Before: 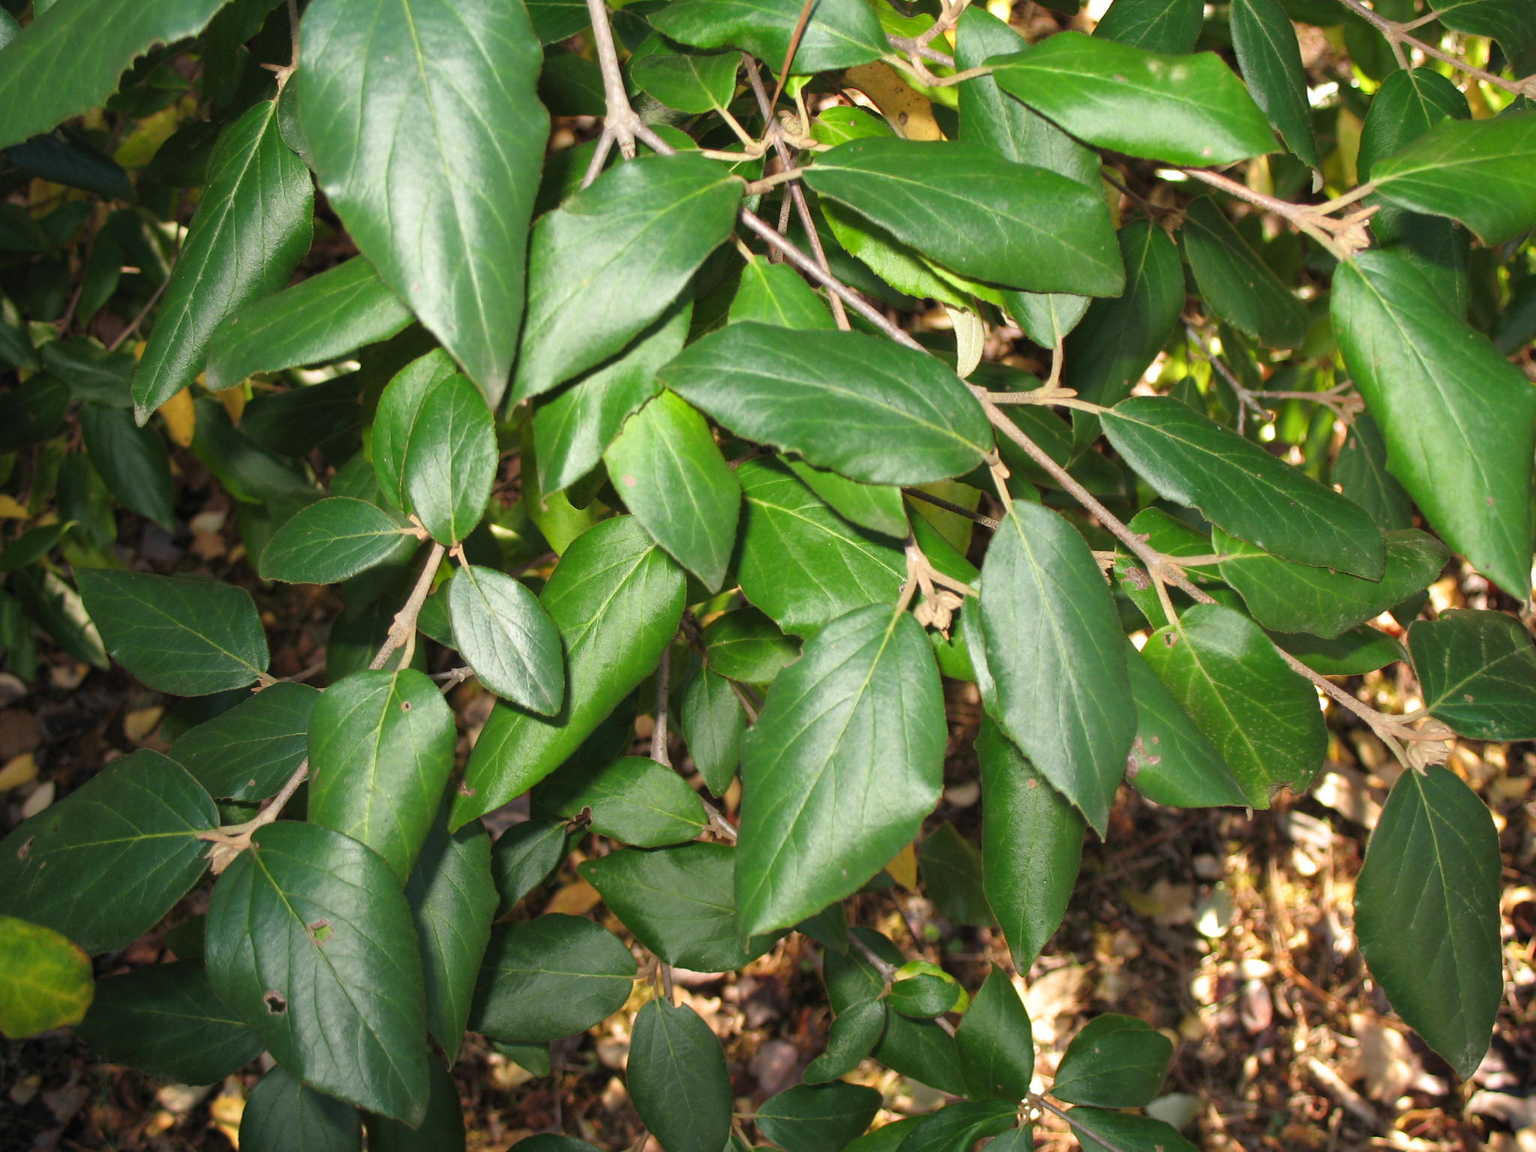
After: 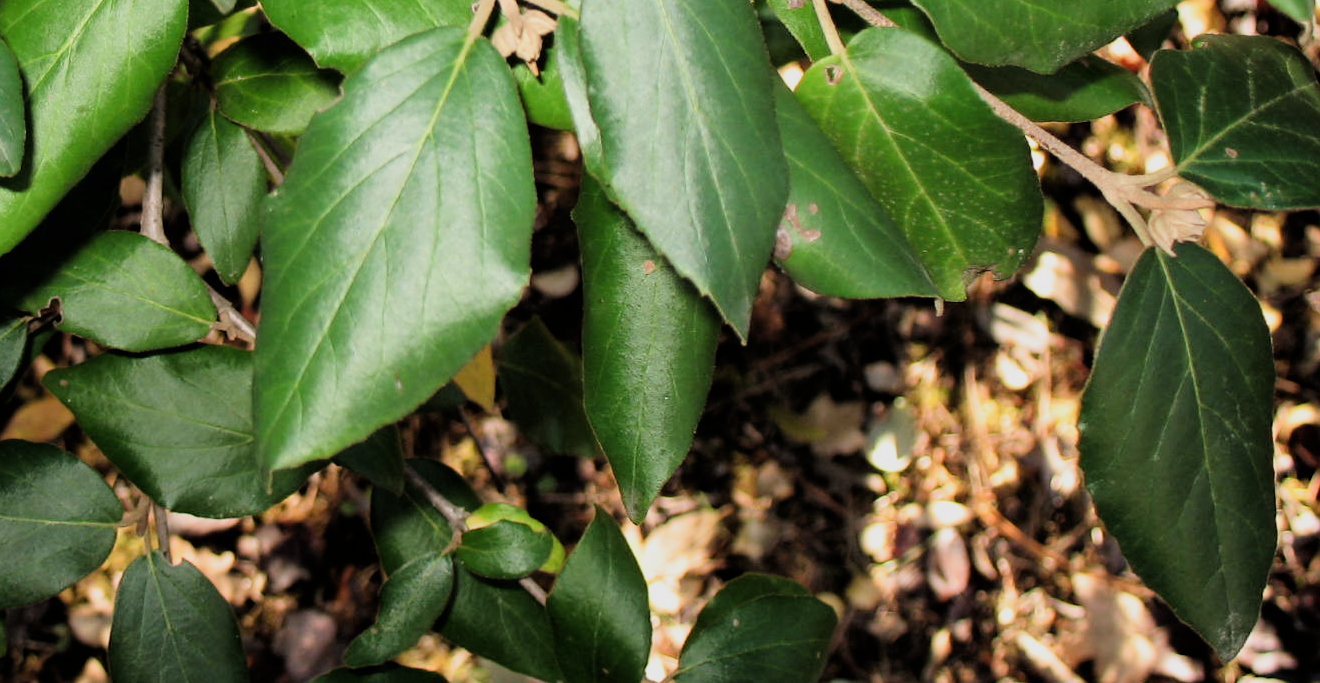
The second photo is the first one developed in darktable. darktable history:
filmic rgb: black relative exposure -5.06 EV, white relative exposure 3.98 EV, hardness 2.88, contrast 1.387, highlights saturation mix -20.52%, enable highlight reconstruction true
crop and rotate: left 35.503%, top 50.661%, bottom 4.808%
